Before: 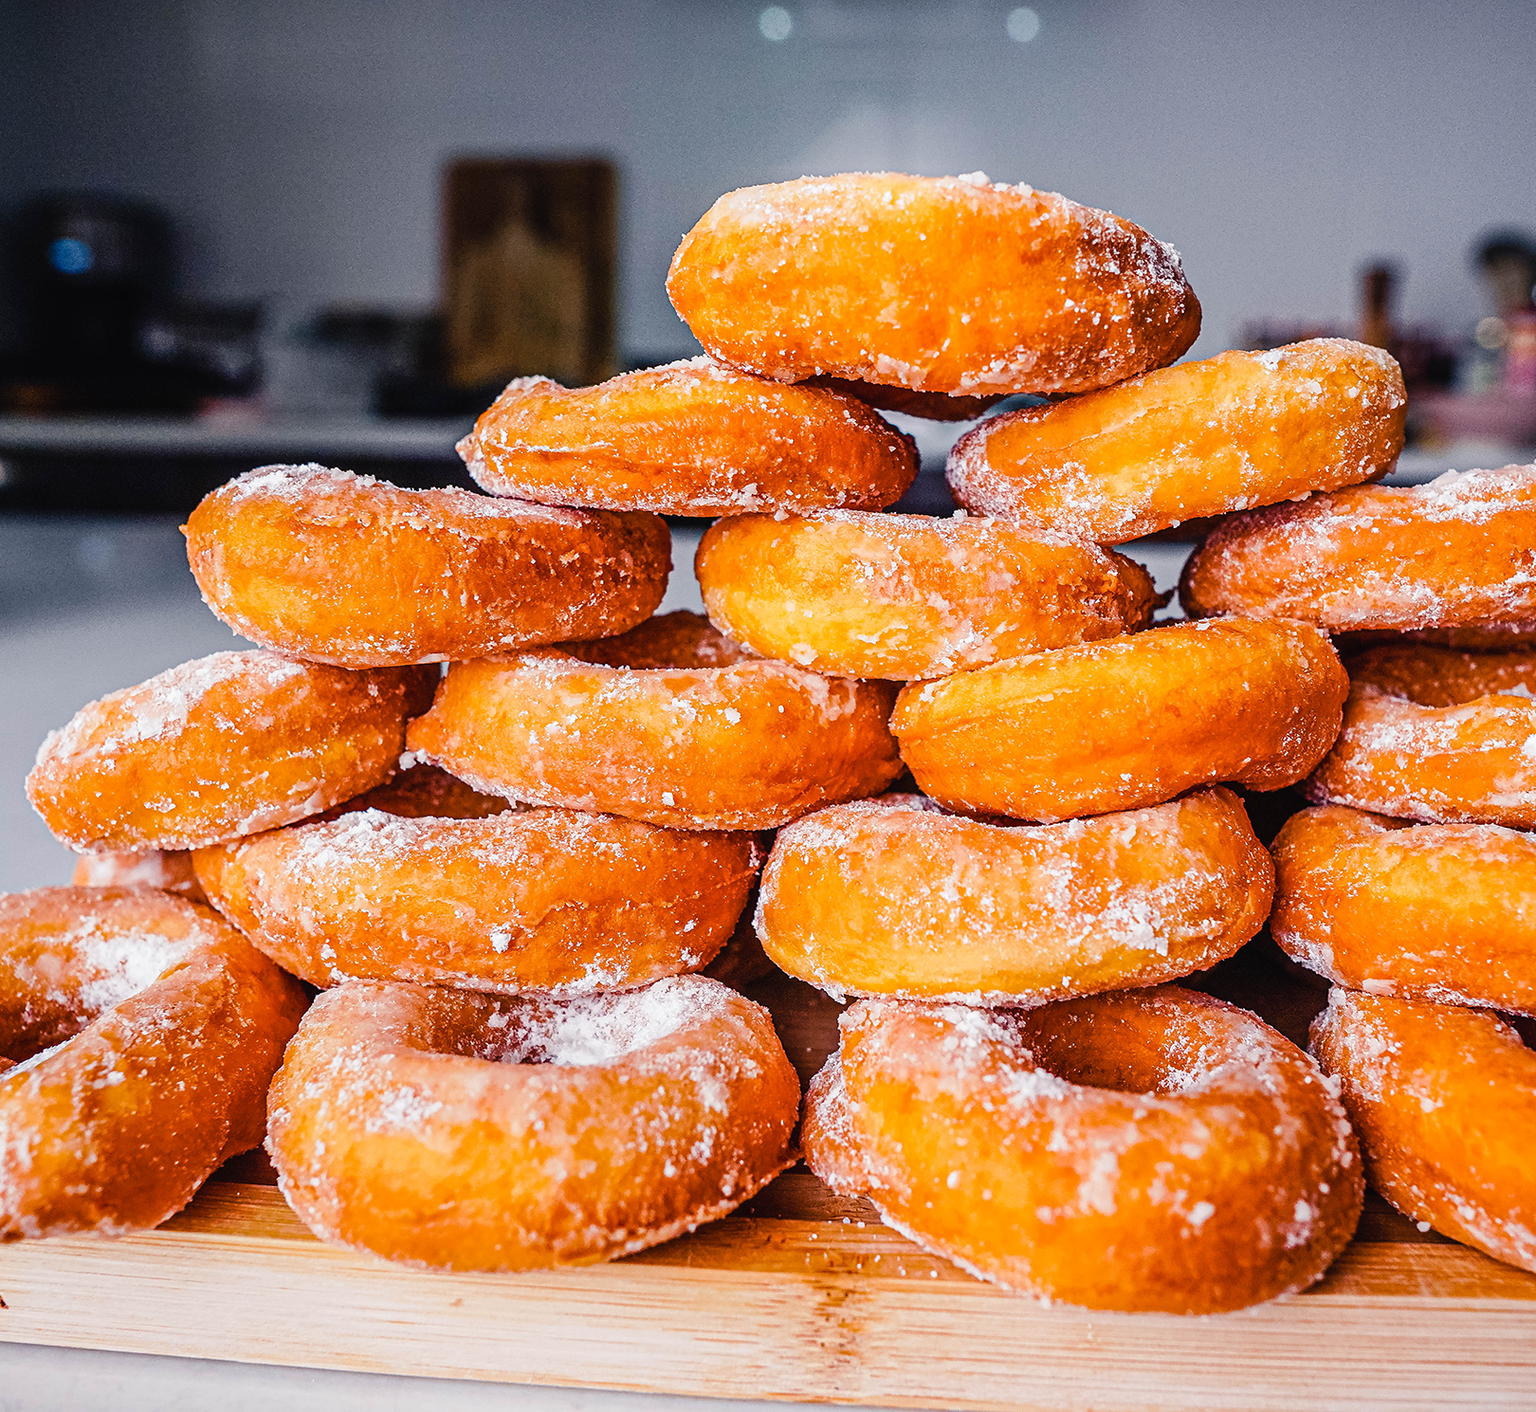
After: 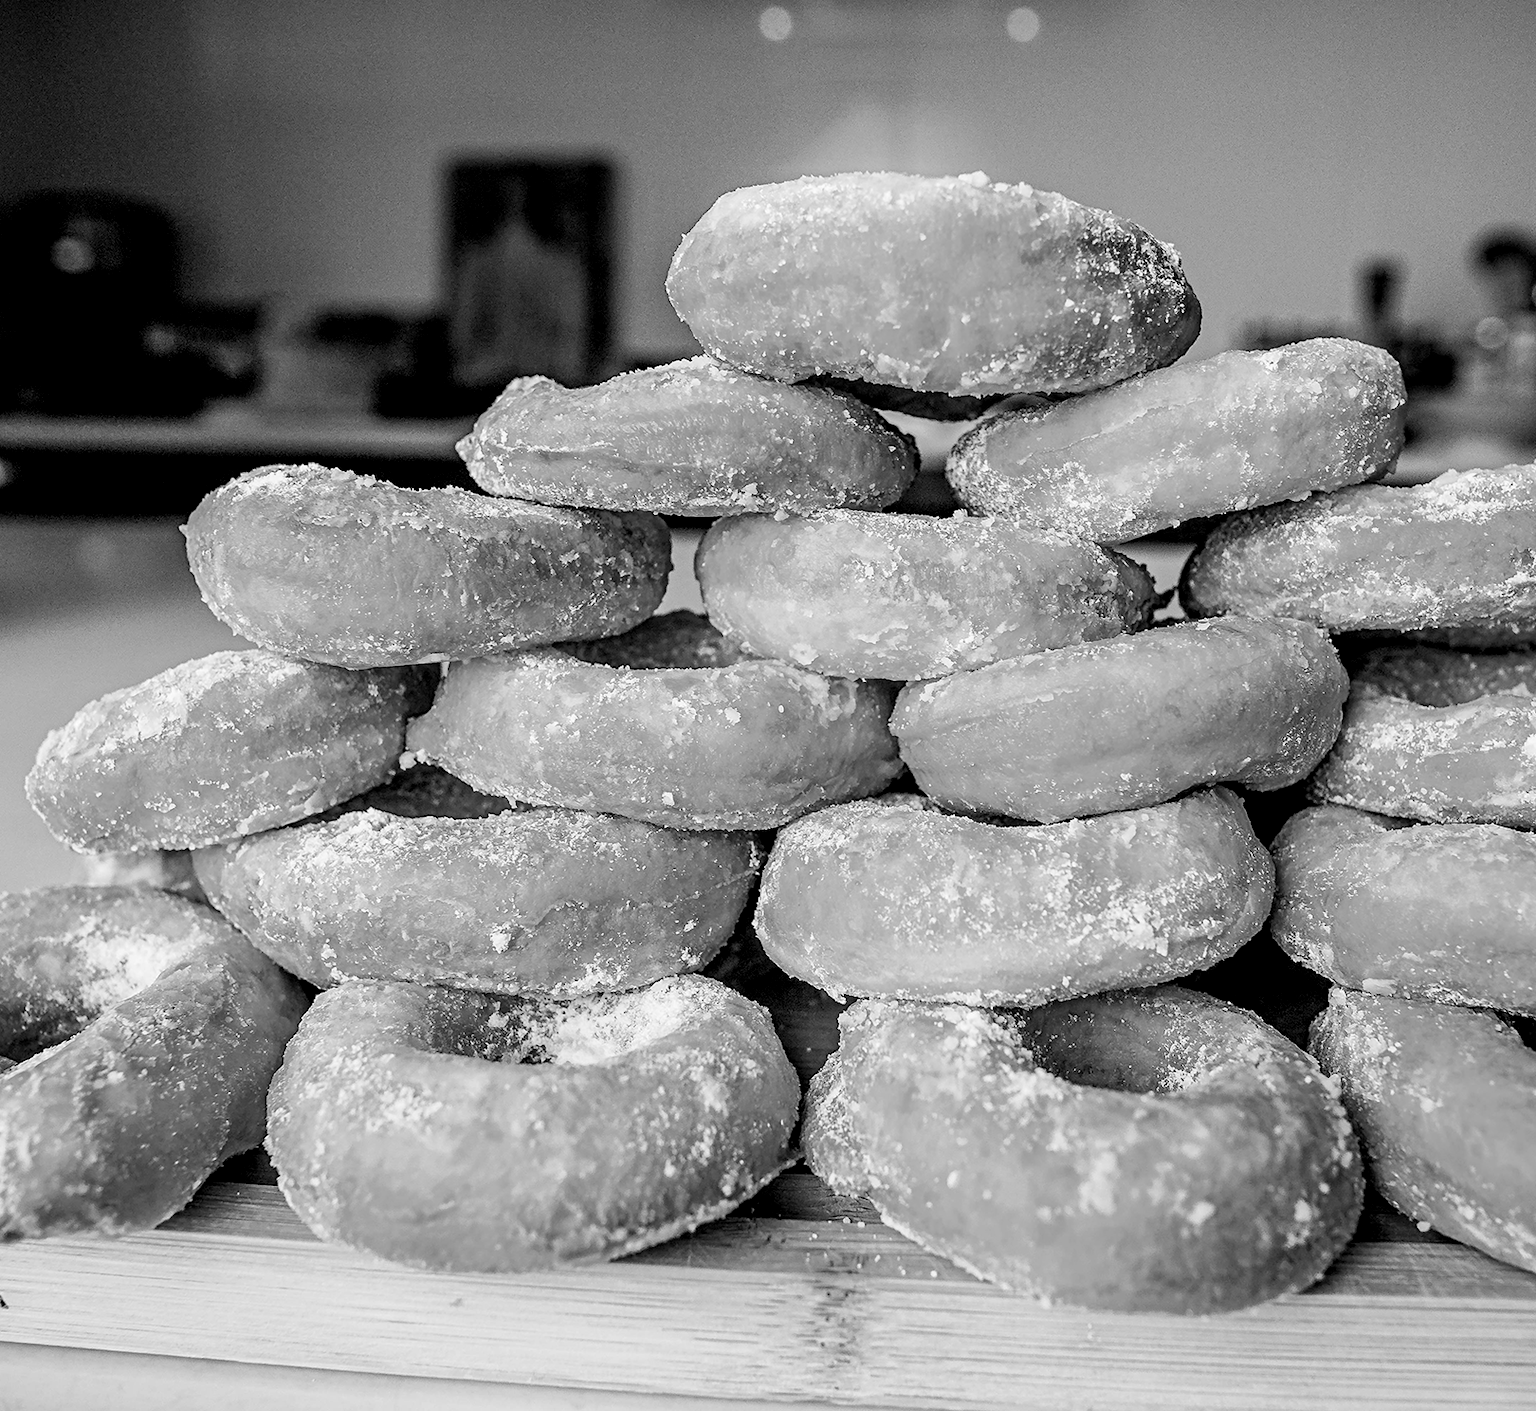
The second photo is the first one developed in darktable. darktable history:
tone equalizer: on, module defaults
color correction: highlights a* -0.772, highlights b* -8.92
monochrome: on, module defaults
exposure: black level correction 0.009, exposure 0.014 EV, compensate highlight preservation false
